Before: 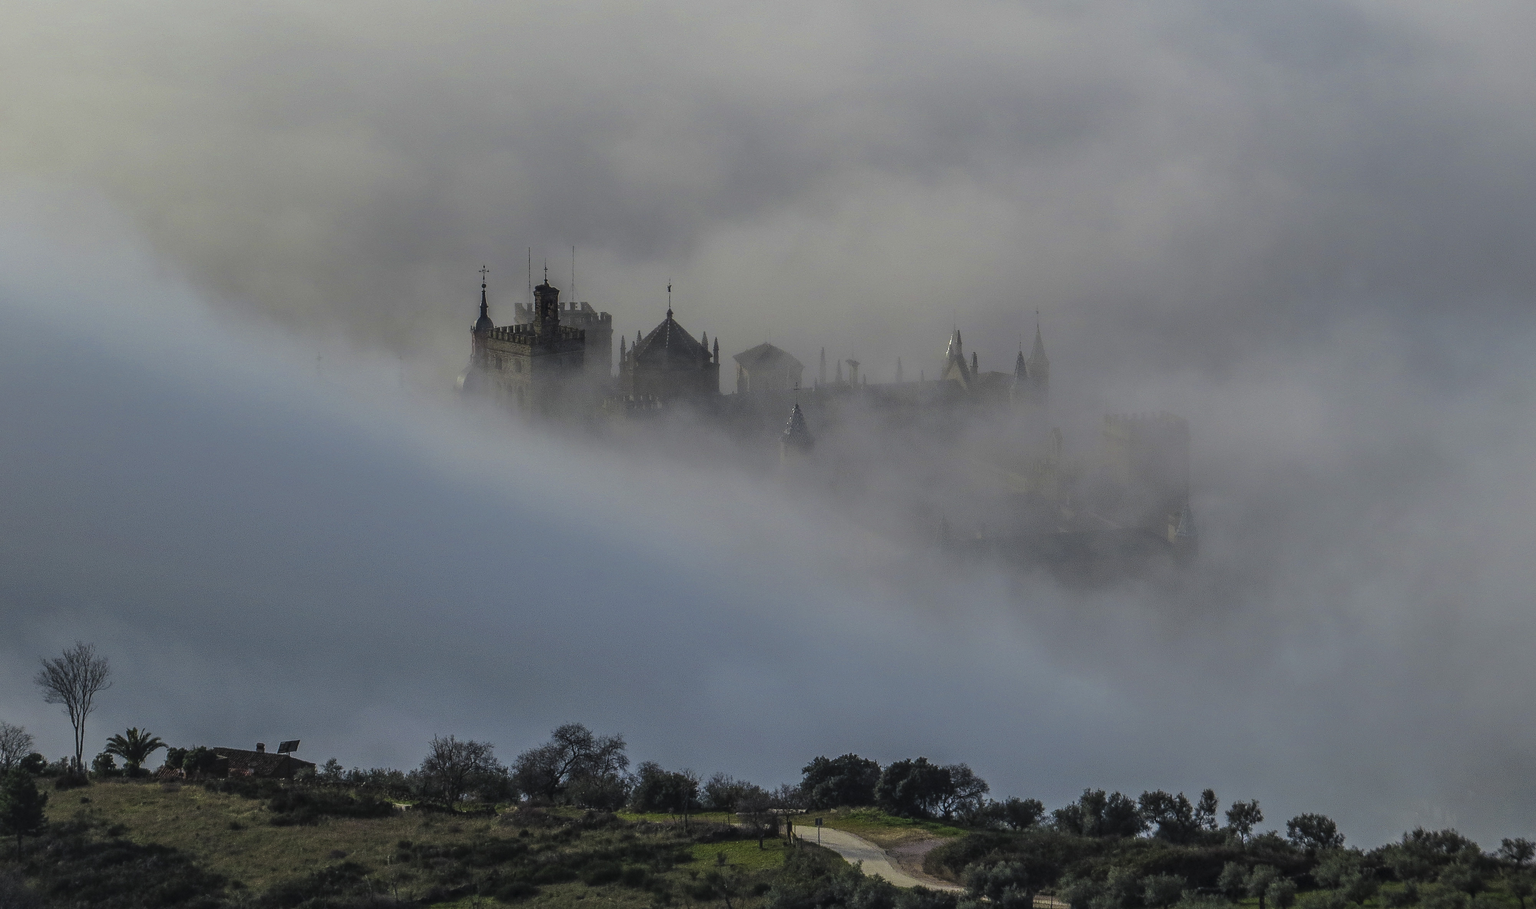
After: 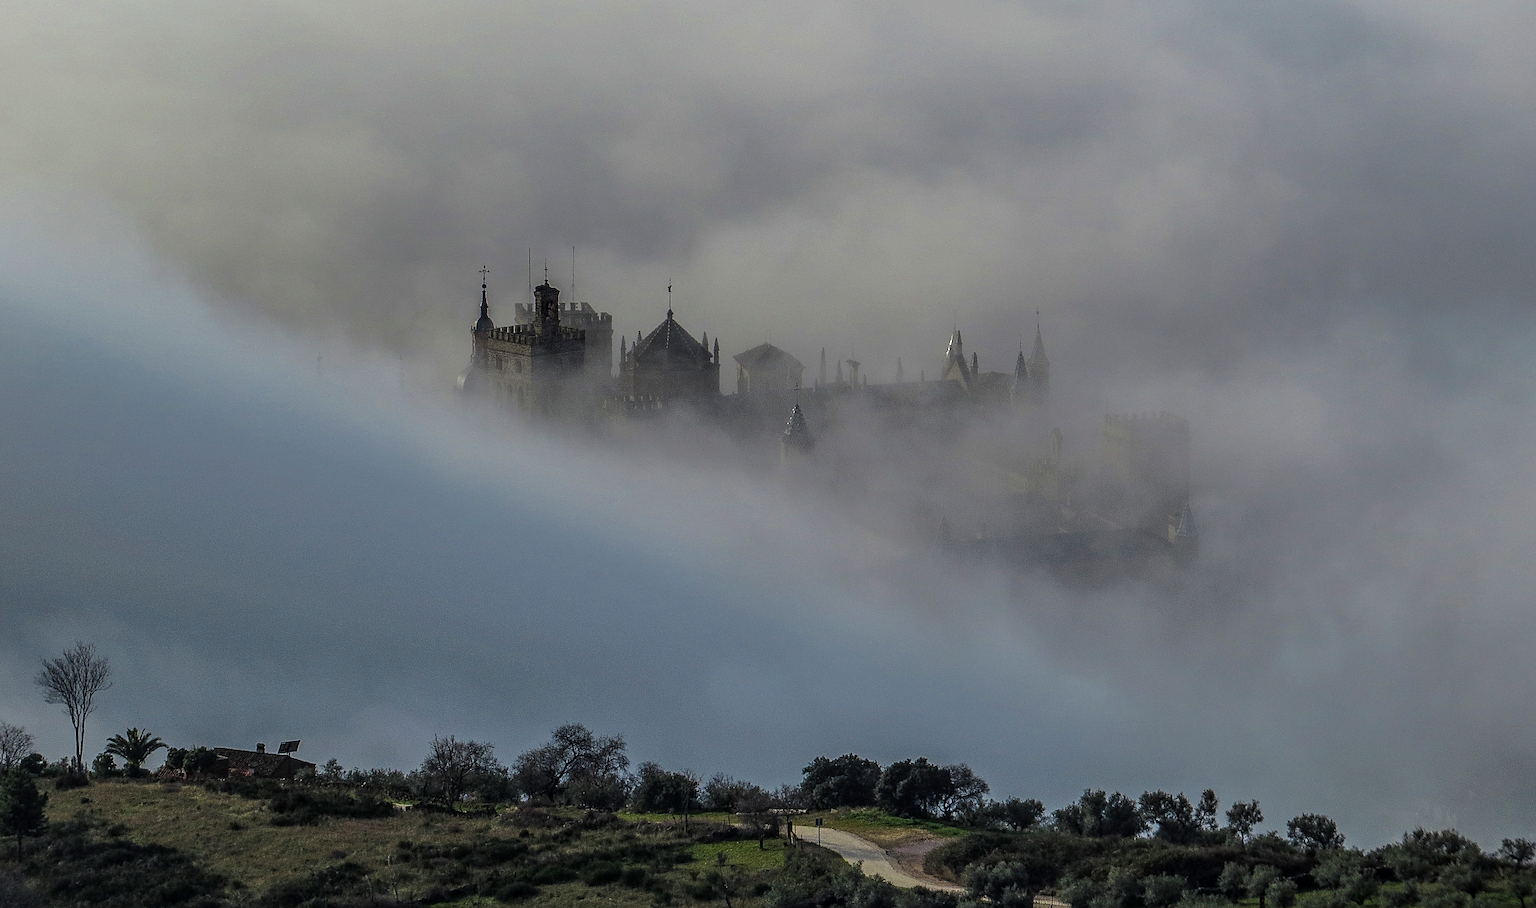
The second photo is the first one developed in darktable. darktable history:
local contrast: highlights 100%, shadows 100%, detail 120%, midtone range 0.2
sharpen: radius 2.767
